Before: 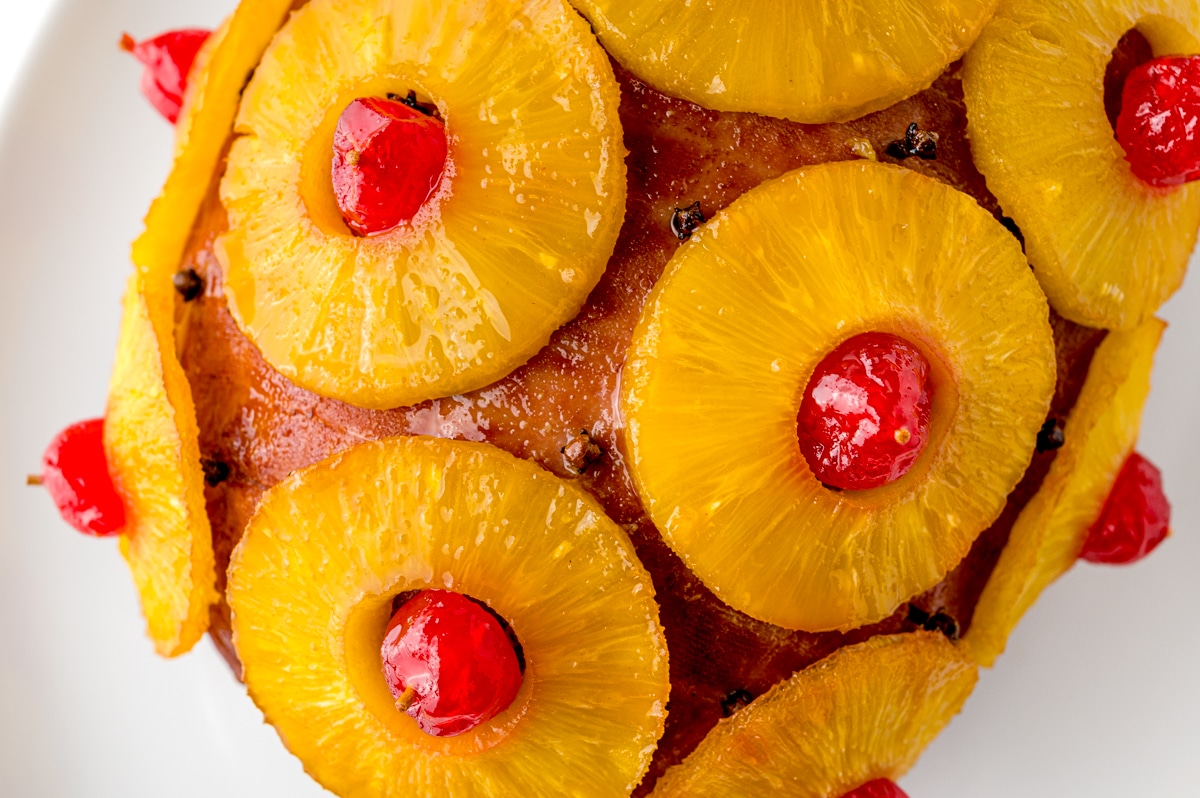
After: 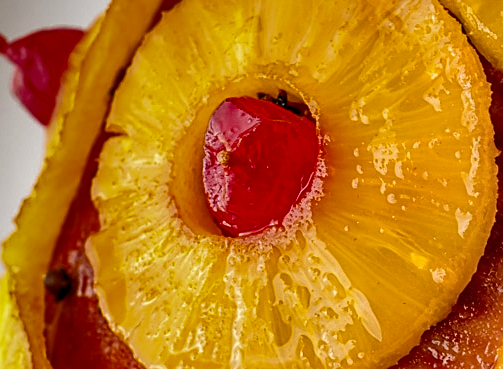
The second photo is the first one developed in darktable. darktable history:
shadows and highlights: shadows 20.91, highlights -82.73, soften with gaussian
crop and rotate: left 10.817%, top 0.062%, right 47.194%, bottom 53.626%
sharpen: on, module defaults
